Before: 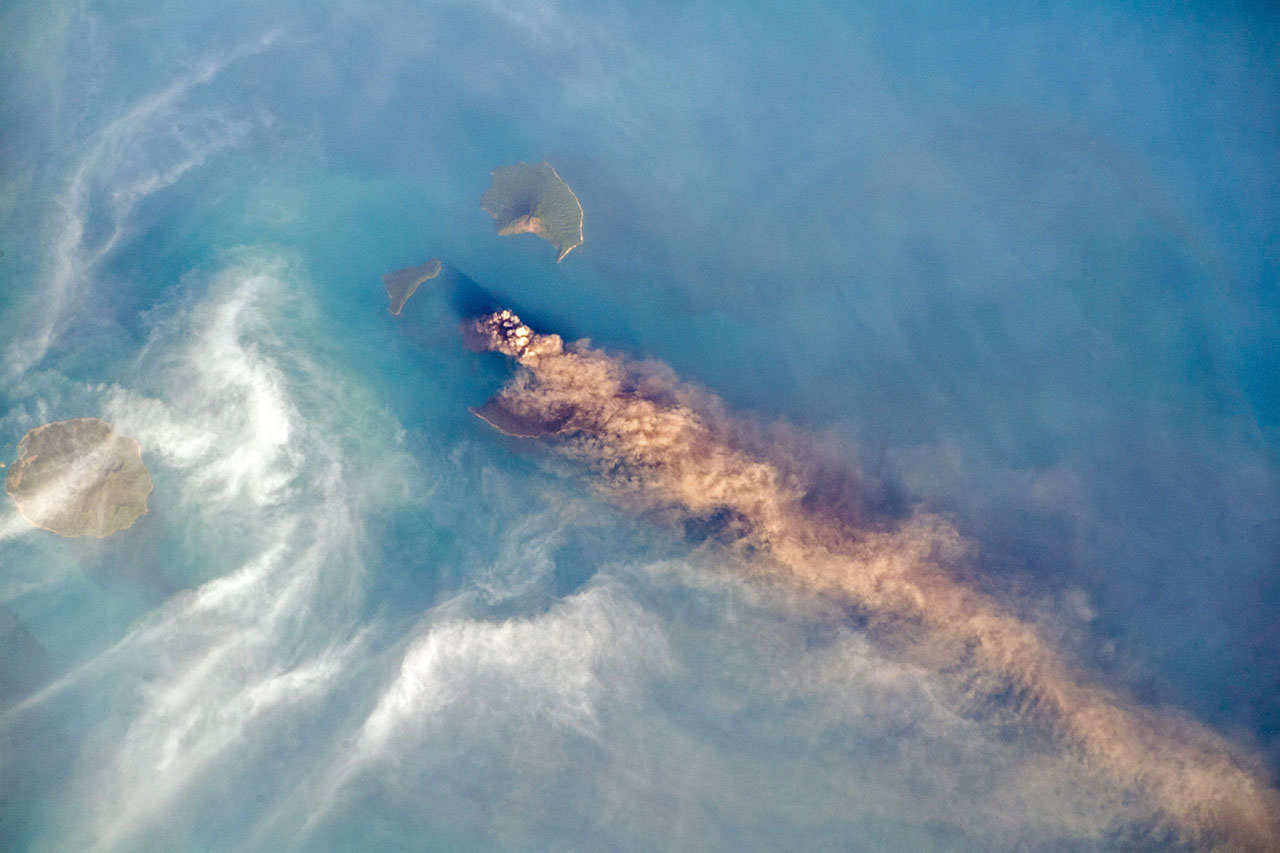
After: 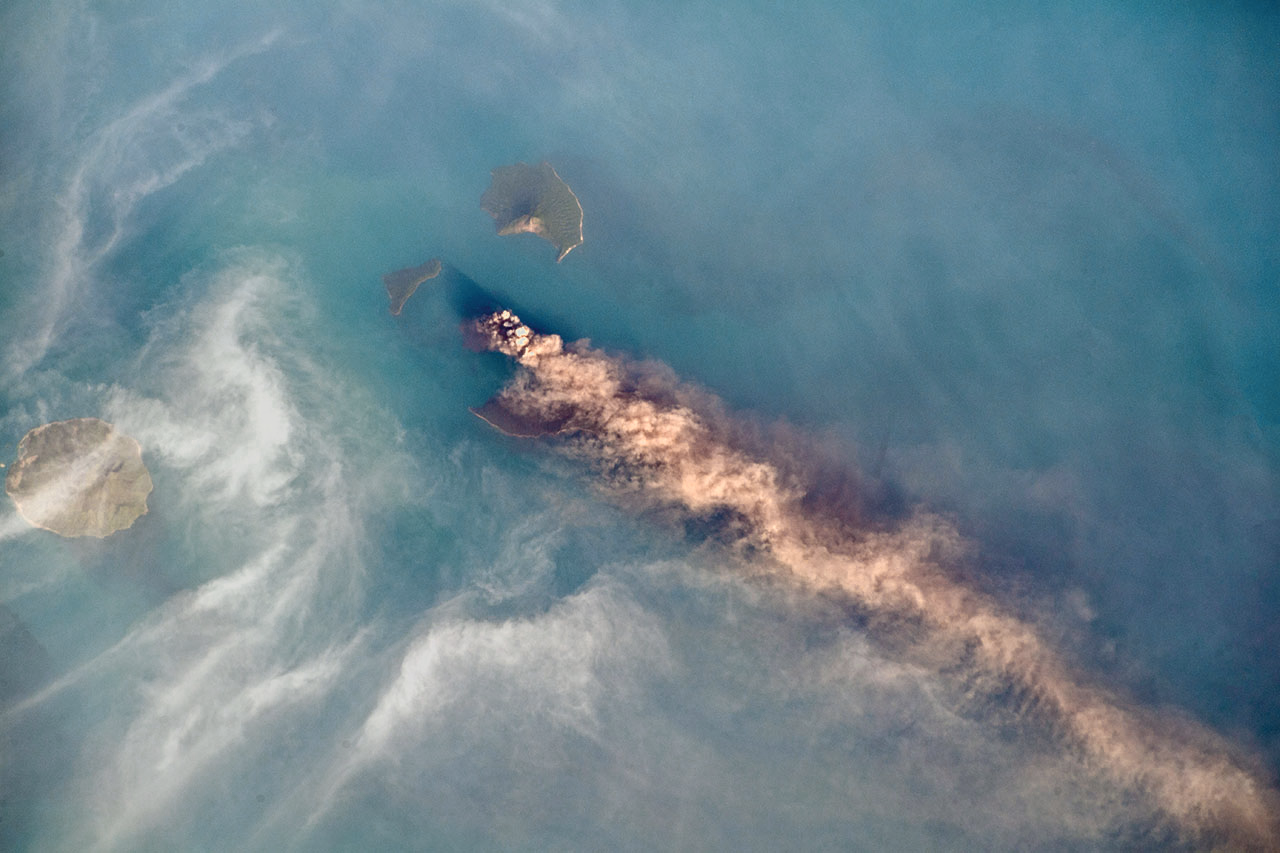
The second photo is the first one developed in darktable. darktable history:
contrast brightness saturation: contrast 0.203, brightness 0.145, saturation 0.144
color zones: curves: ch0 [(0.018, 0.548) (0.224, 0.64) (0.425, 0.447) (0.675, 0.575) (0.732, 0.579)]; ch1 [(0.066, 0.487) (0.25, 0.5) (0.404, 0.43) (0.75, 0.421) (0.956, 0.421)]; ch2 [(0.044, 0.561) (0.215, 0.465) (0.399, 0.544) (0.465, 0.548) (0.614, 0.447) (0.724, 0.43) (0.882, 0.623) (0.956, 0.632)], mix 30.93%
exposure: exposure -0.918 EV, compensate highlight preservation false
